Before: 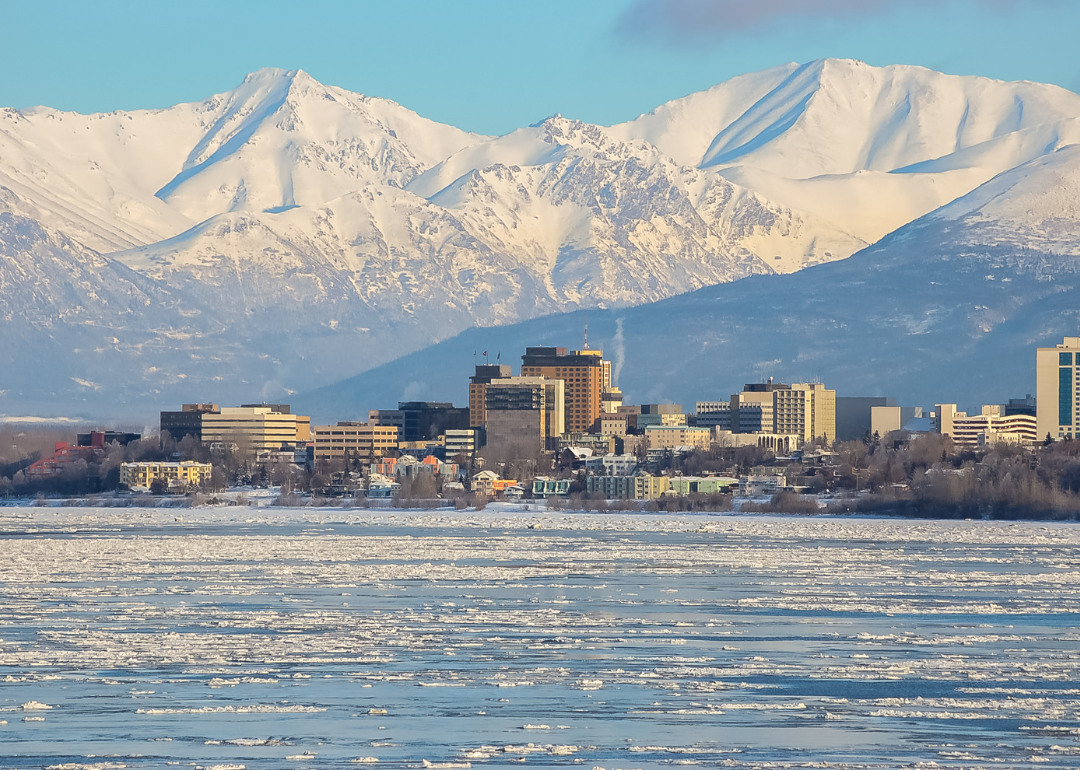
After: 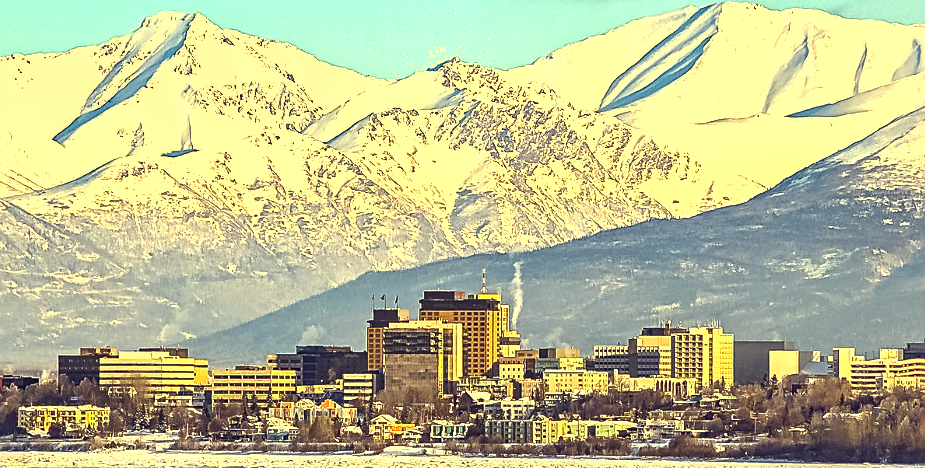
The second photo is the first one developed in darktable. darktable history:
crop and rotate: left 9.464%, top 7.29%, right 4.81%, bottom 31.812%
local contrast: on, module defaults
color correction: highlights a* -0.556, highlights b* 39.9, shadows a* 9.86, shadows b* -0.898
exposure: black level correction 0, exposure 1 EV, compensate highlight preservation false
shadows and highlights: soften with gaussian
sharpen: on, module defaults
contrast equalizer: y [[0.502, 0.517, 0.543, 0.576, 0.611, 0.631], [0.5 ×6], [0.5 ×6], [0 ×6], [0 ×6]]
